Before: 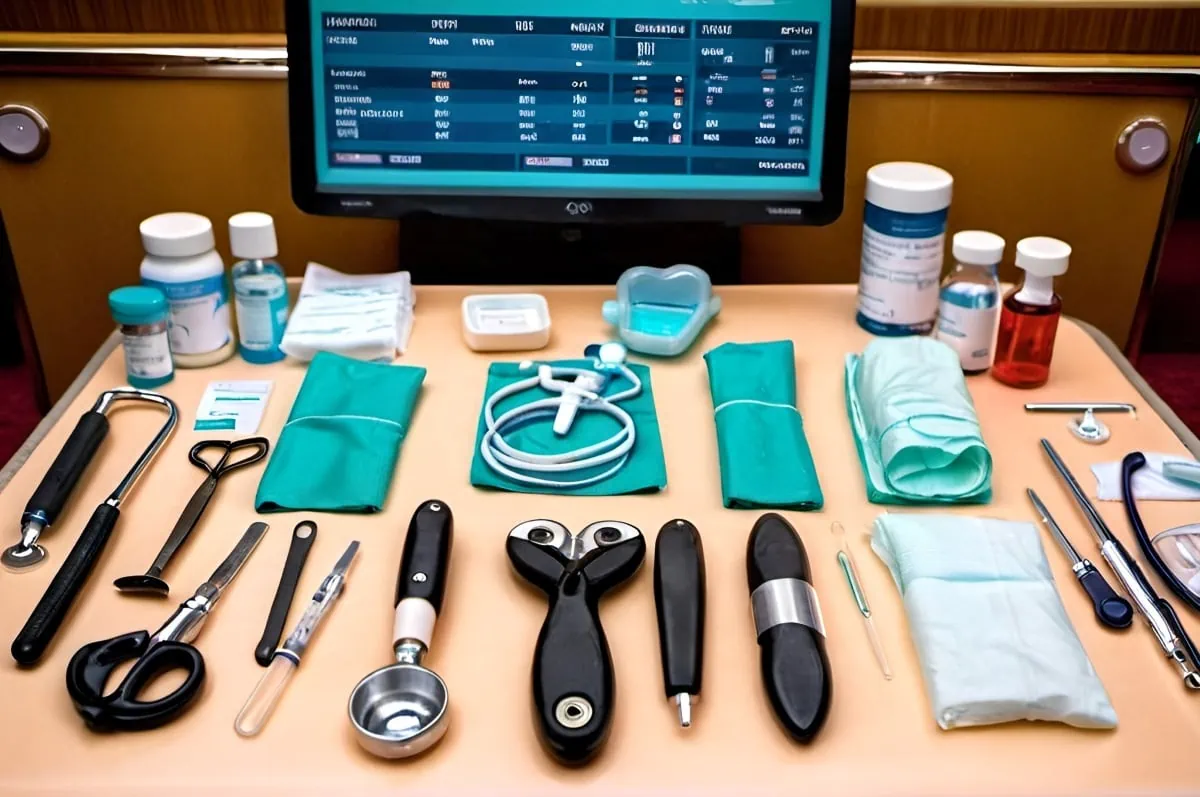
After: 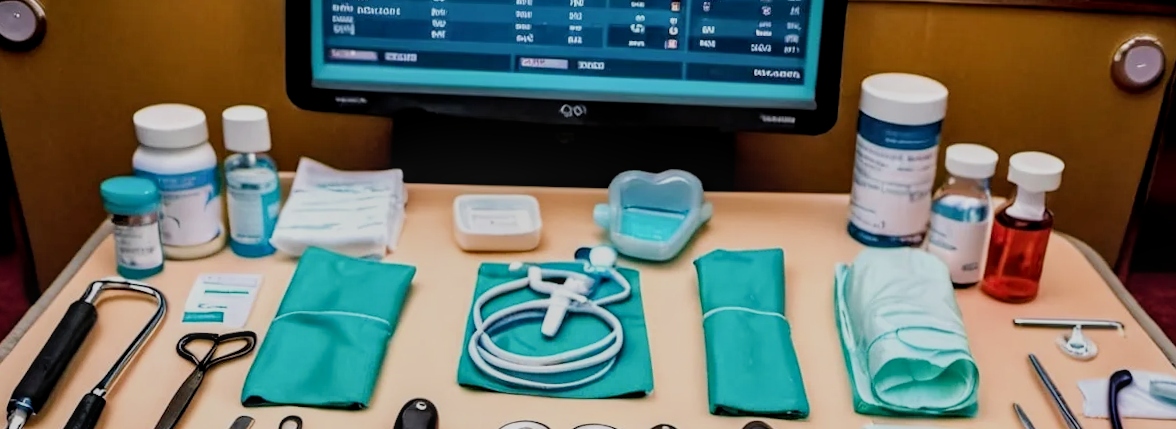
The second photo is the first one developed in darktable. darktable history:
crop and rotate: top 10.605%, bottom 33.274%
rotate and perspective: rotation 1.57°, crop left 0.018, crop right 0.982, crop top 0.039, crop bottom 0.961
local contrast: on, module defaults
filmic rgb: black relative exposure -7.65 EV, white relative exposure 4.56 EV, hardness 3.61
